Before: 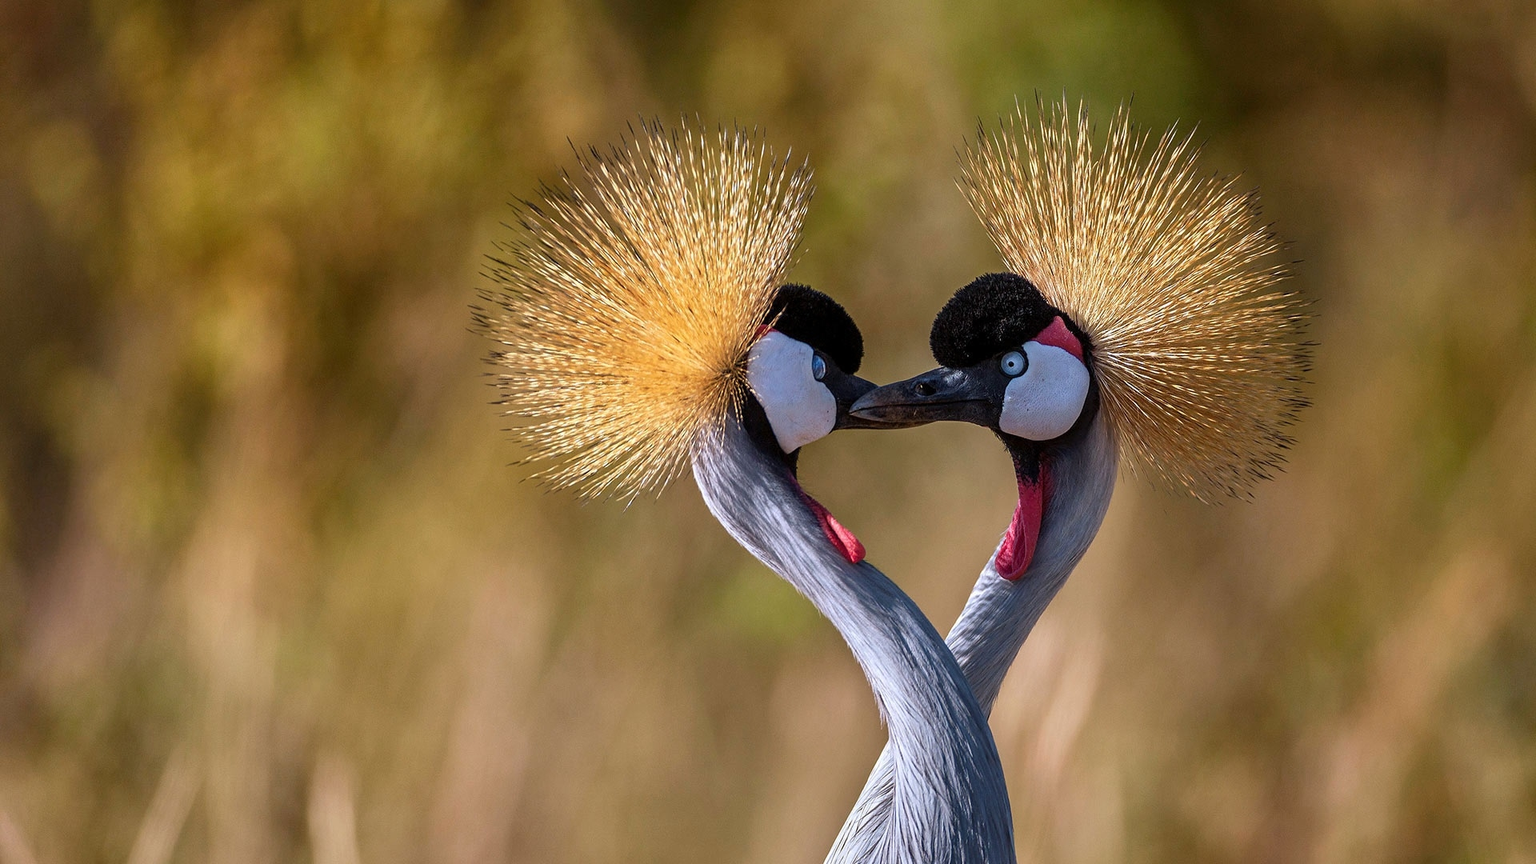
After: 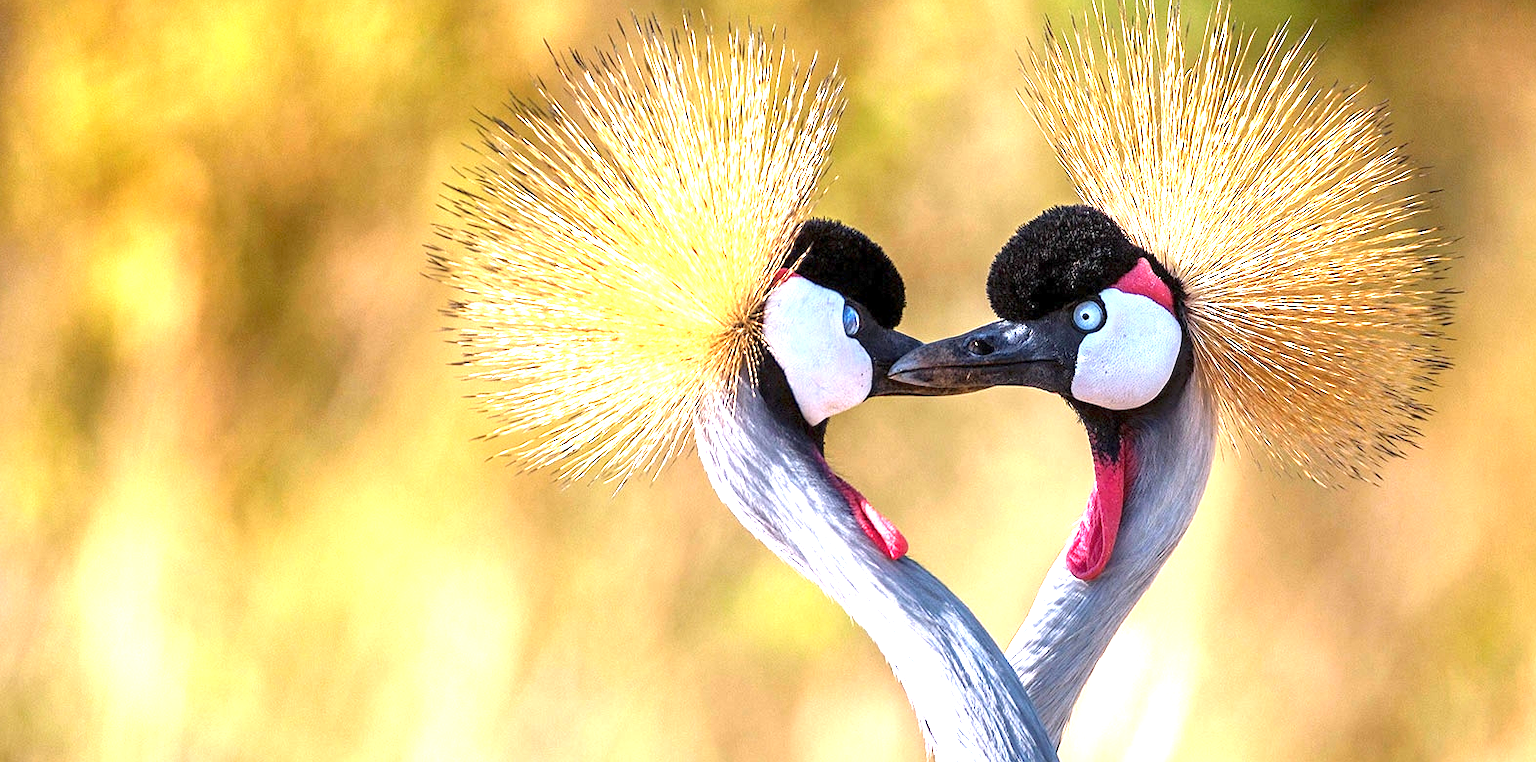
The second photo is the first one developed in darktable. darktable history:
crop: left 7.939%, top 12.184%, right 10.105%, bottom 15.441%
exposure: exposure 2.03 EV, compensate highlight preservation false
